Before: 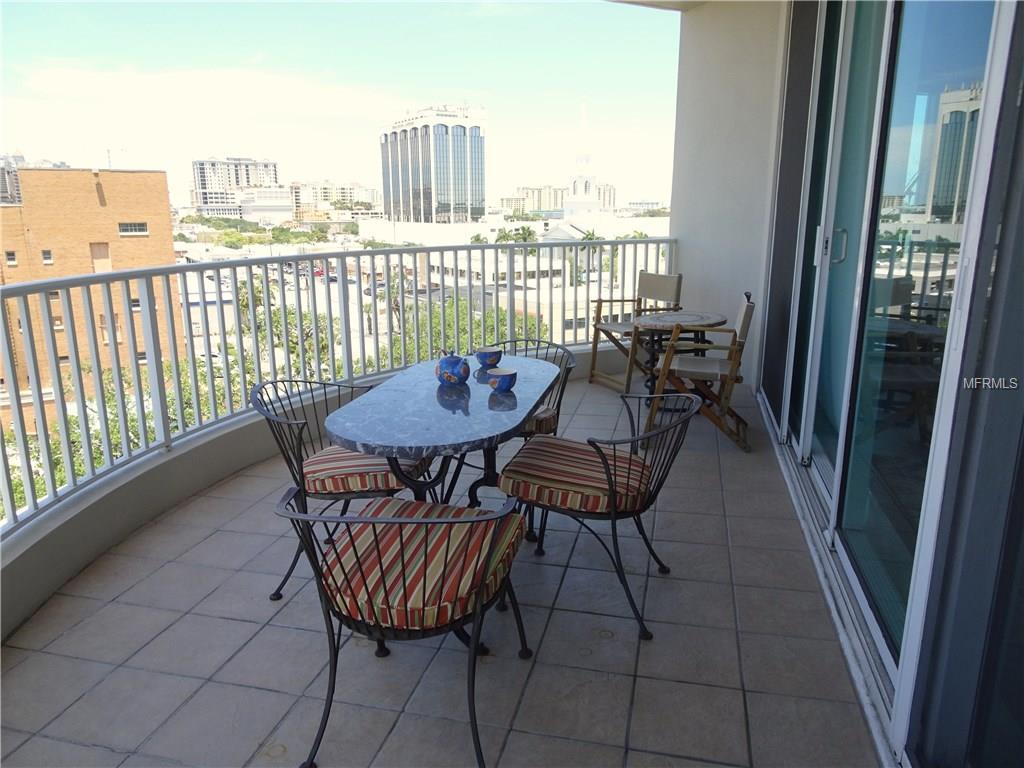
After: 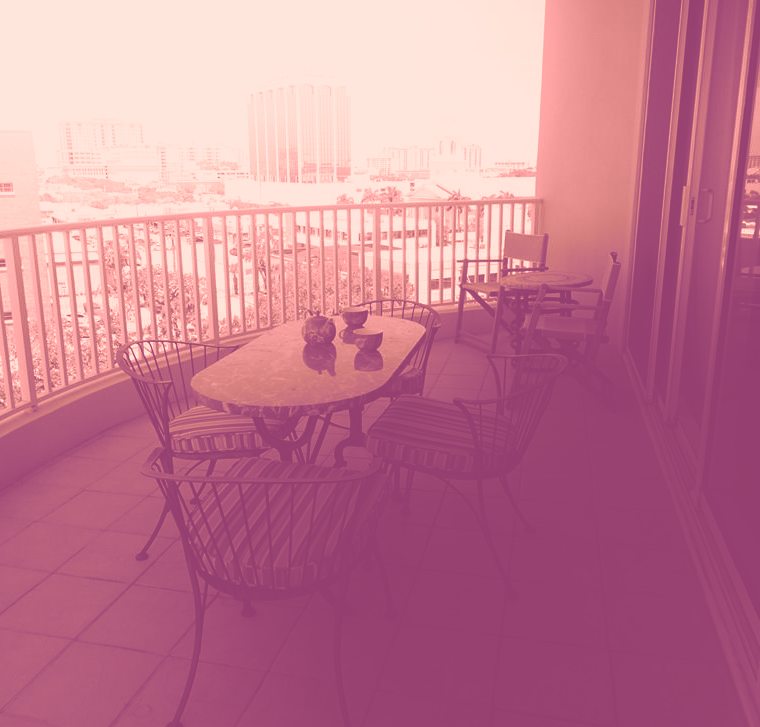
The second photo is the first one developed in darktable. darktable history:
split-toning: shadows › hue 277.2°, shadows › saturation 0.74
shadows and highlights: shadows -90, highlights 90, soften with gaussian
crop and rotate: left 13.15%, top 5.251%, right 12.609%
contrast brightness saturation: contrast 0.1, brightness -0.26, saturation 0.14
colorize: saturation 51%, source mix 50.67%, lightness 50.67%
